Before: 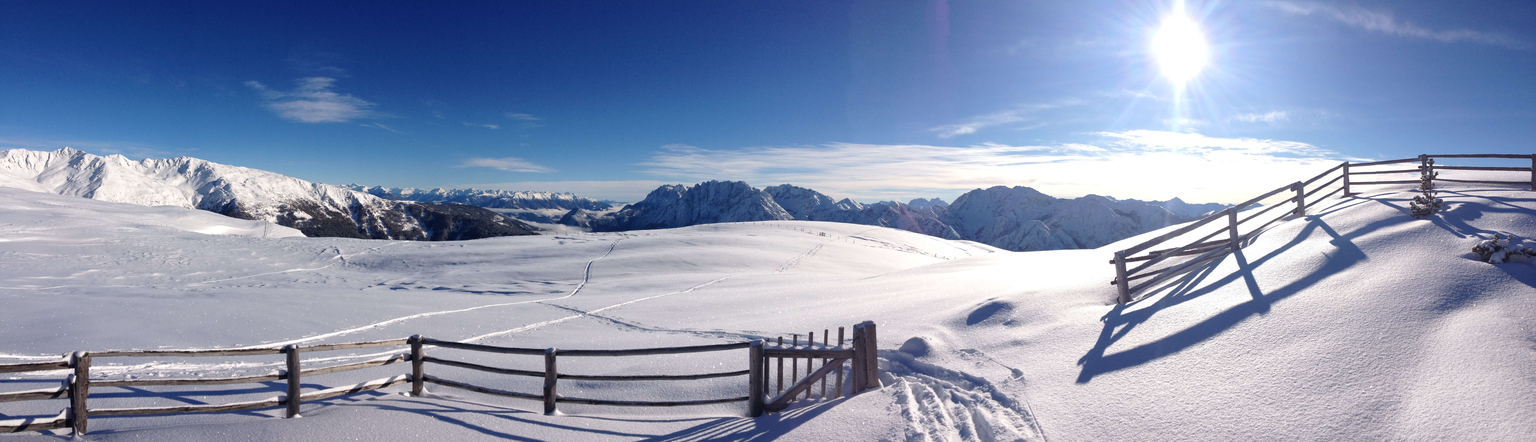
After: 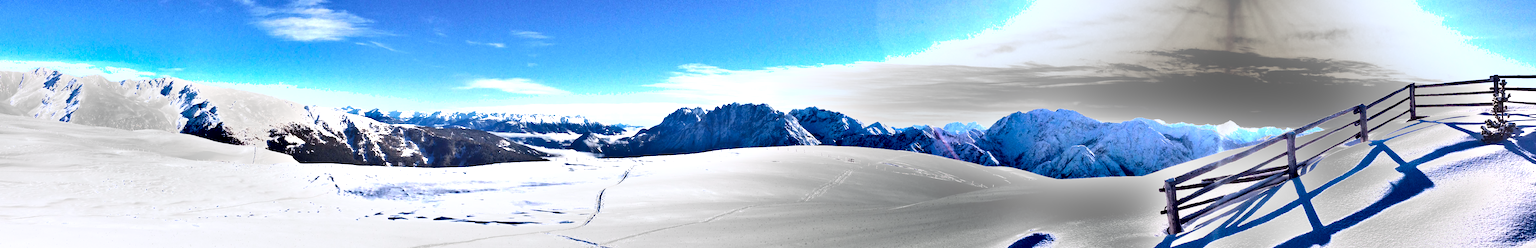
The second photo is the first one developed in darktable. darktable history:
crop: left 1.834%, top 19.205%, right 4.808%, bottom 28.248%
exposure: black level correction 0, exposure 1.76 EV, compensate exposure bias true, compensate highlight preservation false
shadows and highlights: radius 131.69, soften with gaussian
